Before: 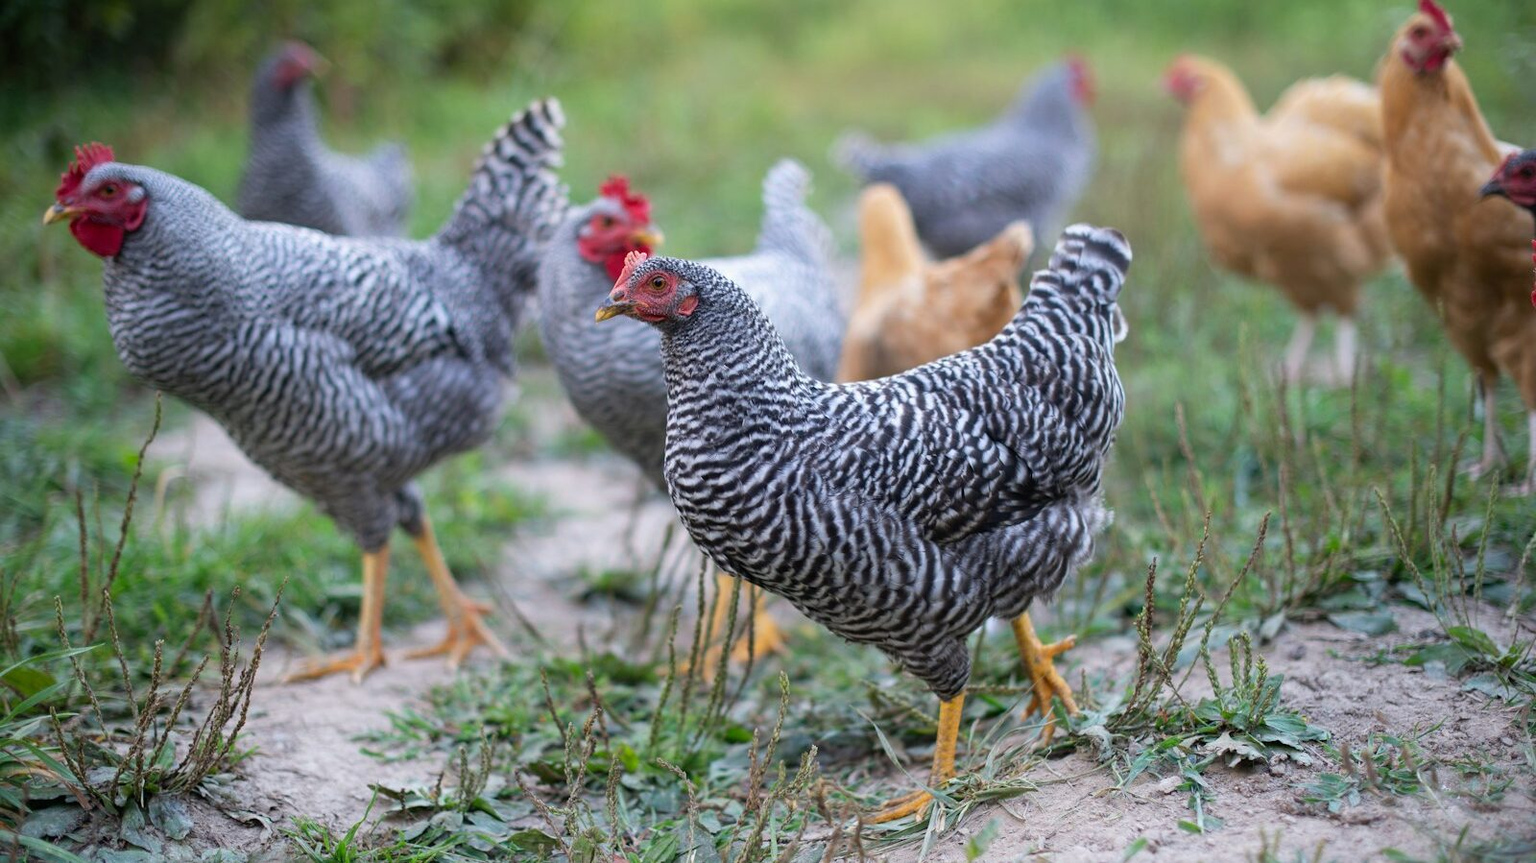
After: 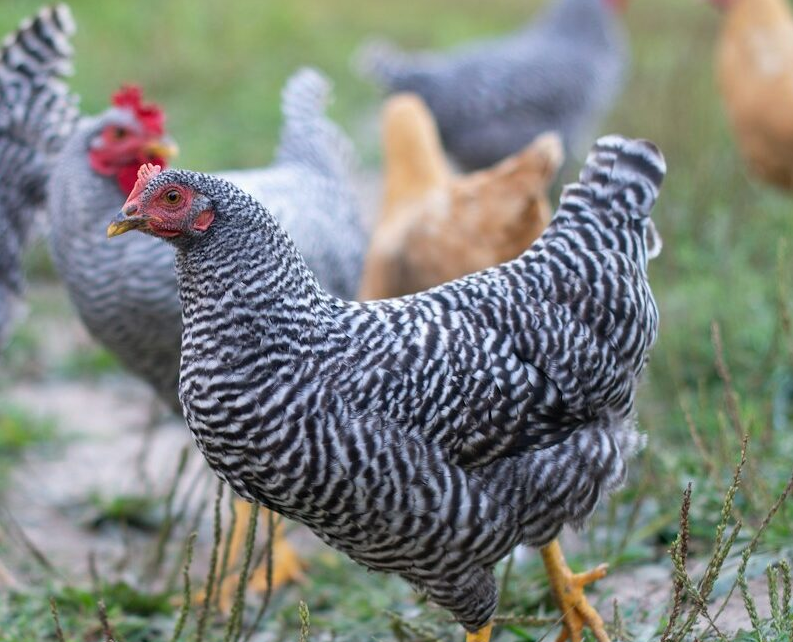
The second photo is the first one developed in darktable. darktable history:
bloom: size 3%, threshold 100%, strength 0%
crop: left 32.075%, top 10.976%, right 18.355%, bottom 17.596%
